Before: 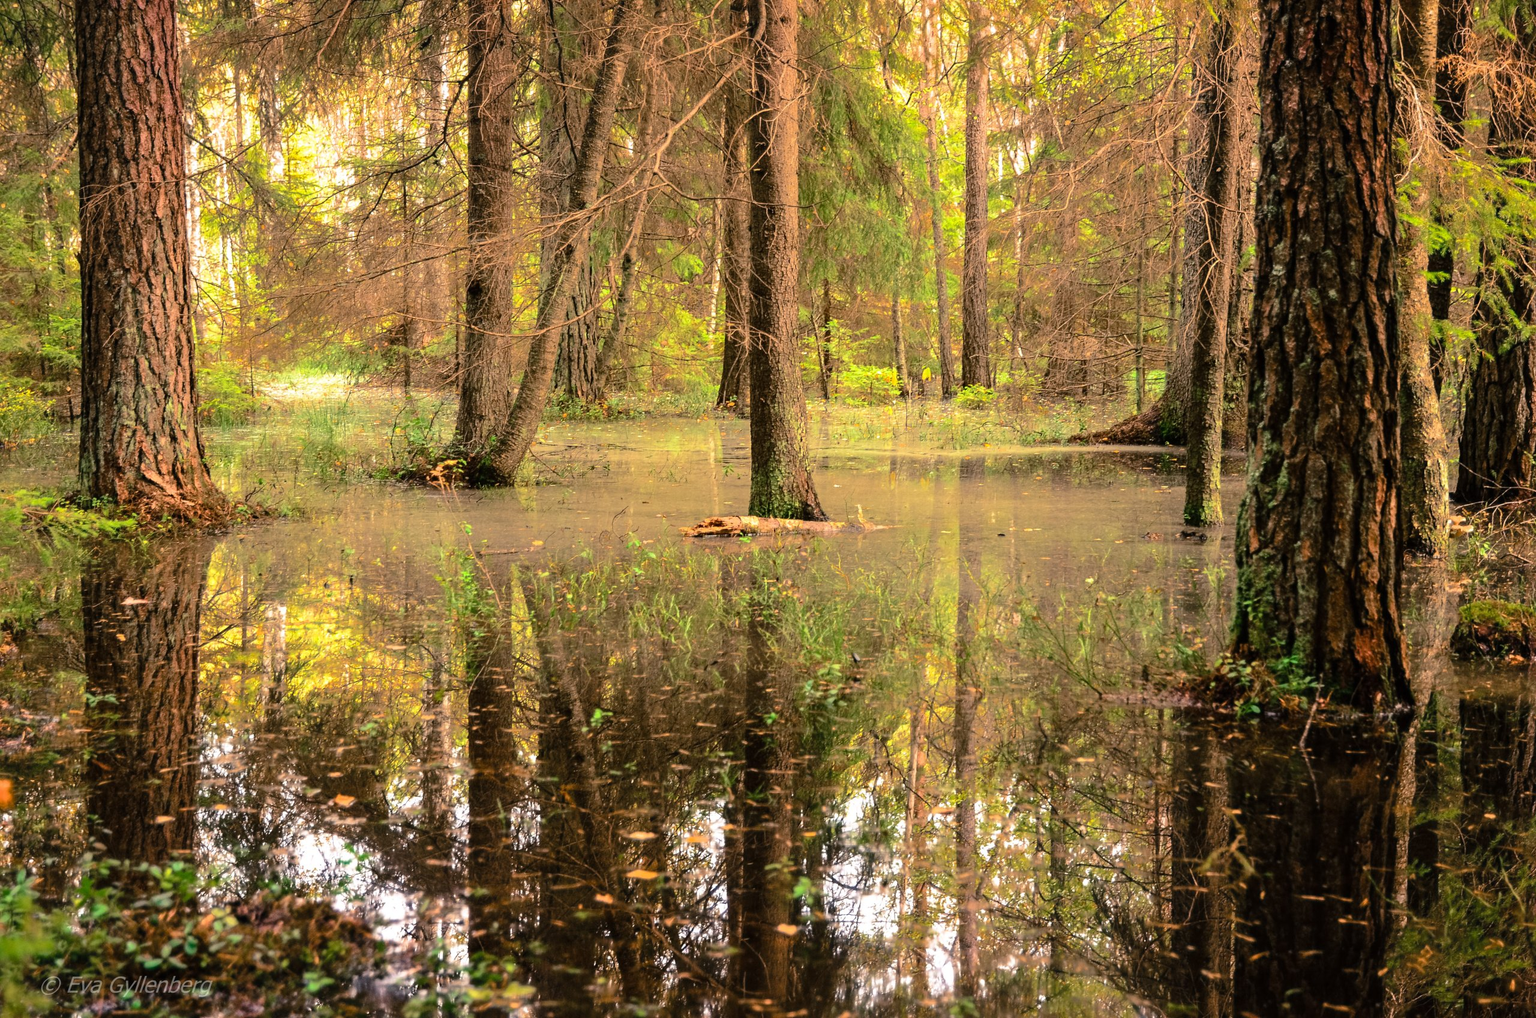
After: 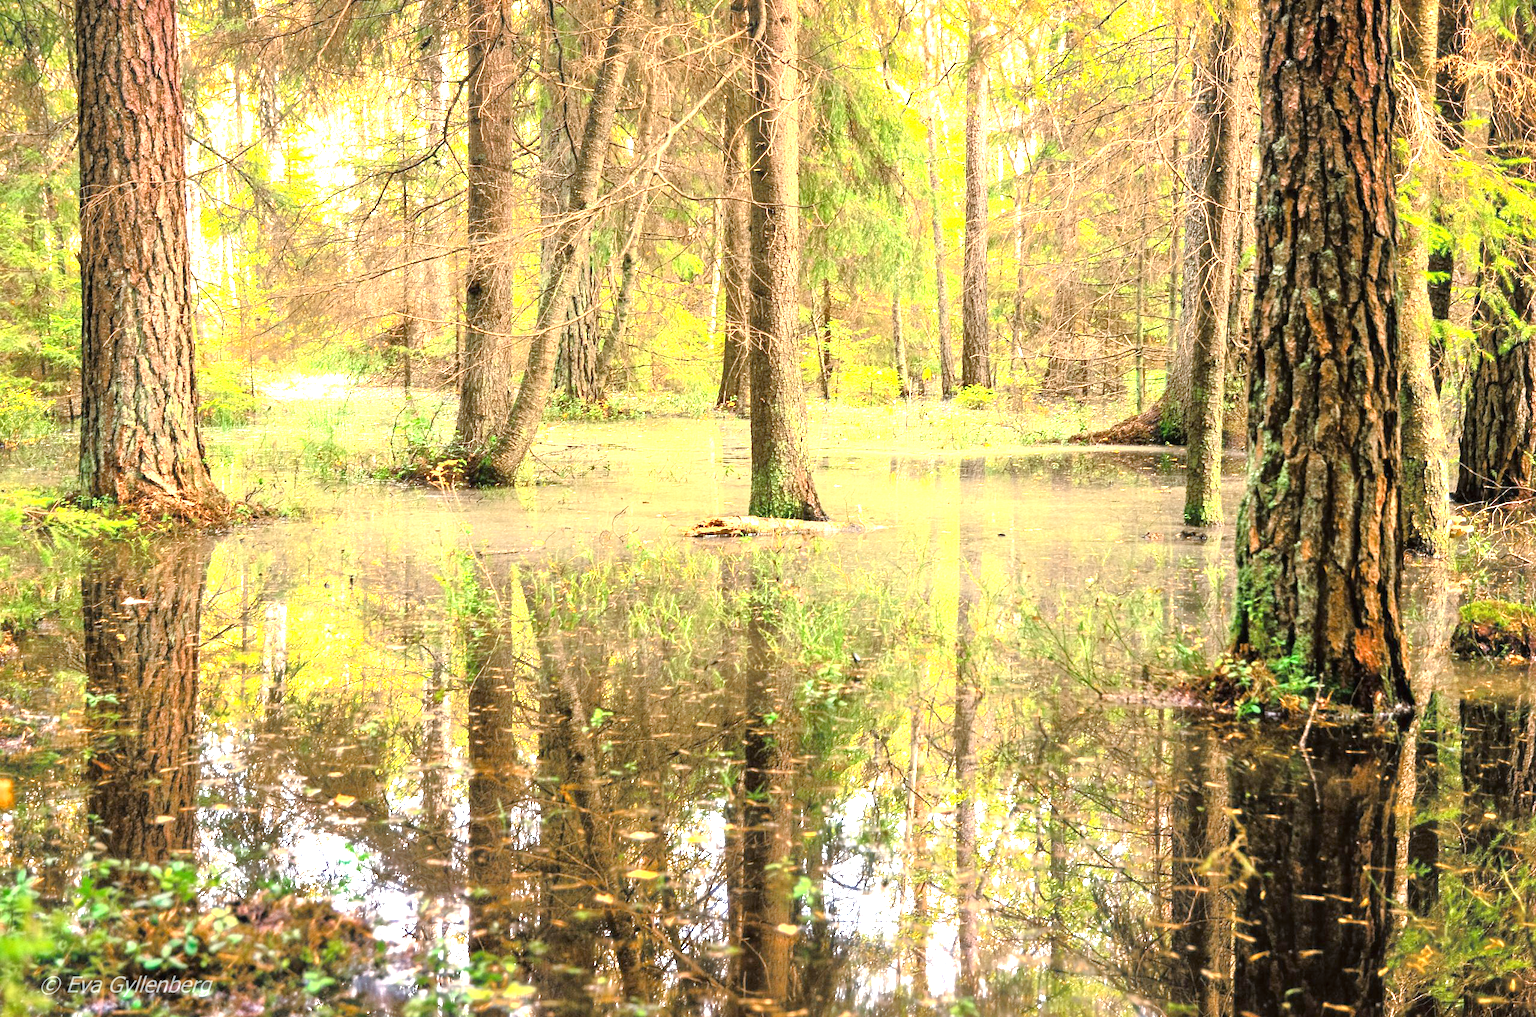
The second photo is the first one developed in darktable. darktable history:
white balance: red 0.925, blue 1.046
tone equalizer: -7 EV 0.15 EV, -6 EV 0.6 EV, -5 EV 1.15 EV, -4 EV 1.33 EV, -3 EV 1.15 EV, -2 EV 0.6 EV, -1 EV 0.15 EV, mask exposure compensation -0.5 EV
exposure: black level correction 0, exposure 1.45 EV, compensate exposure bias true, compensate highlight preservation false
